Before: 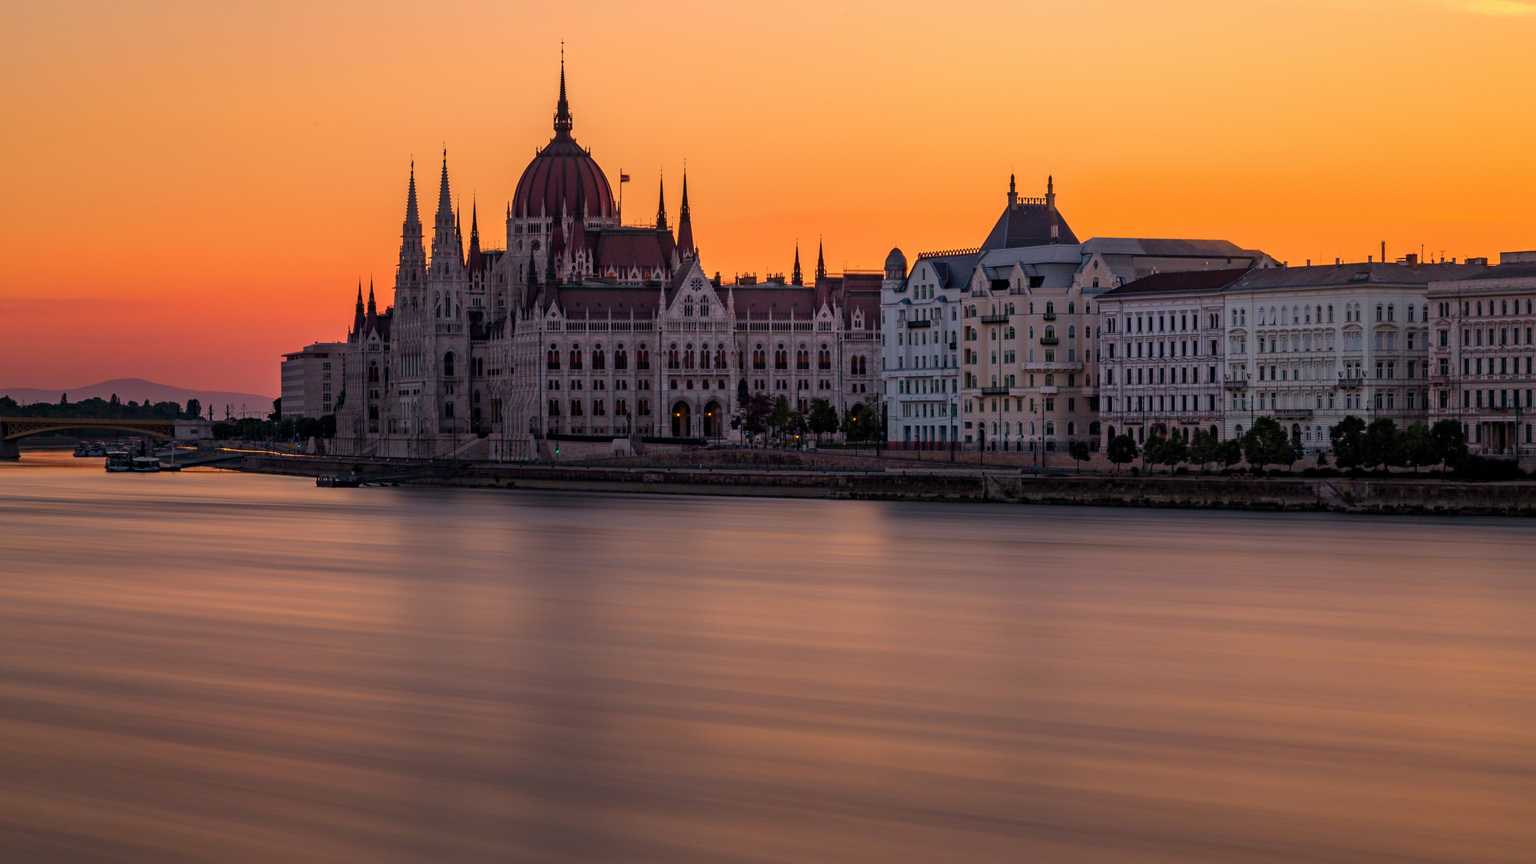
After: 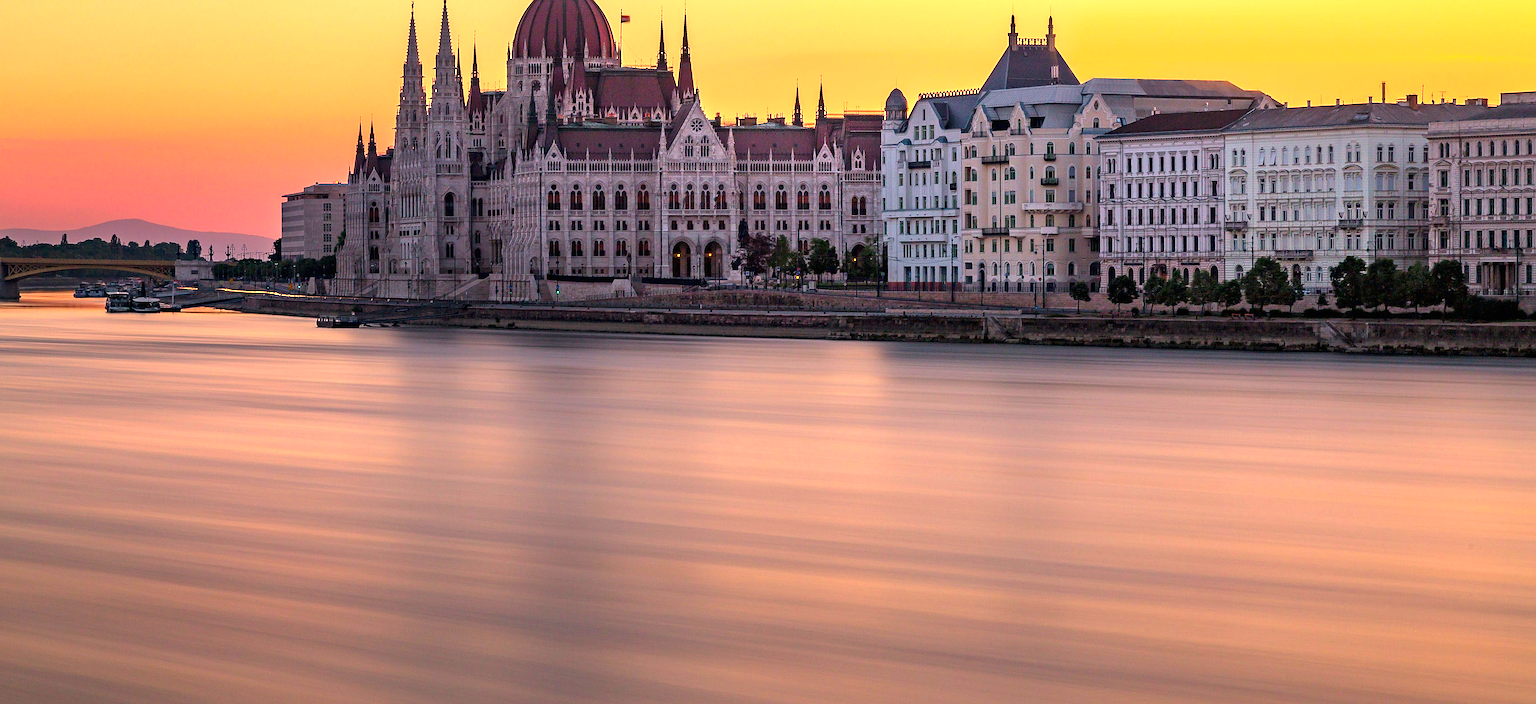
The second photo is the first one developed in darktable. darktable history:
crop and rotate: top 18.507%
exposure: black level correction 0, exposure 1.379 EV, compensate exposure bias true, compensate highlight preservation false
color balance: mode lift, gamma, gain (sRGB)
sharpen: amount 0.901
